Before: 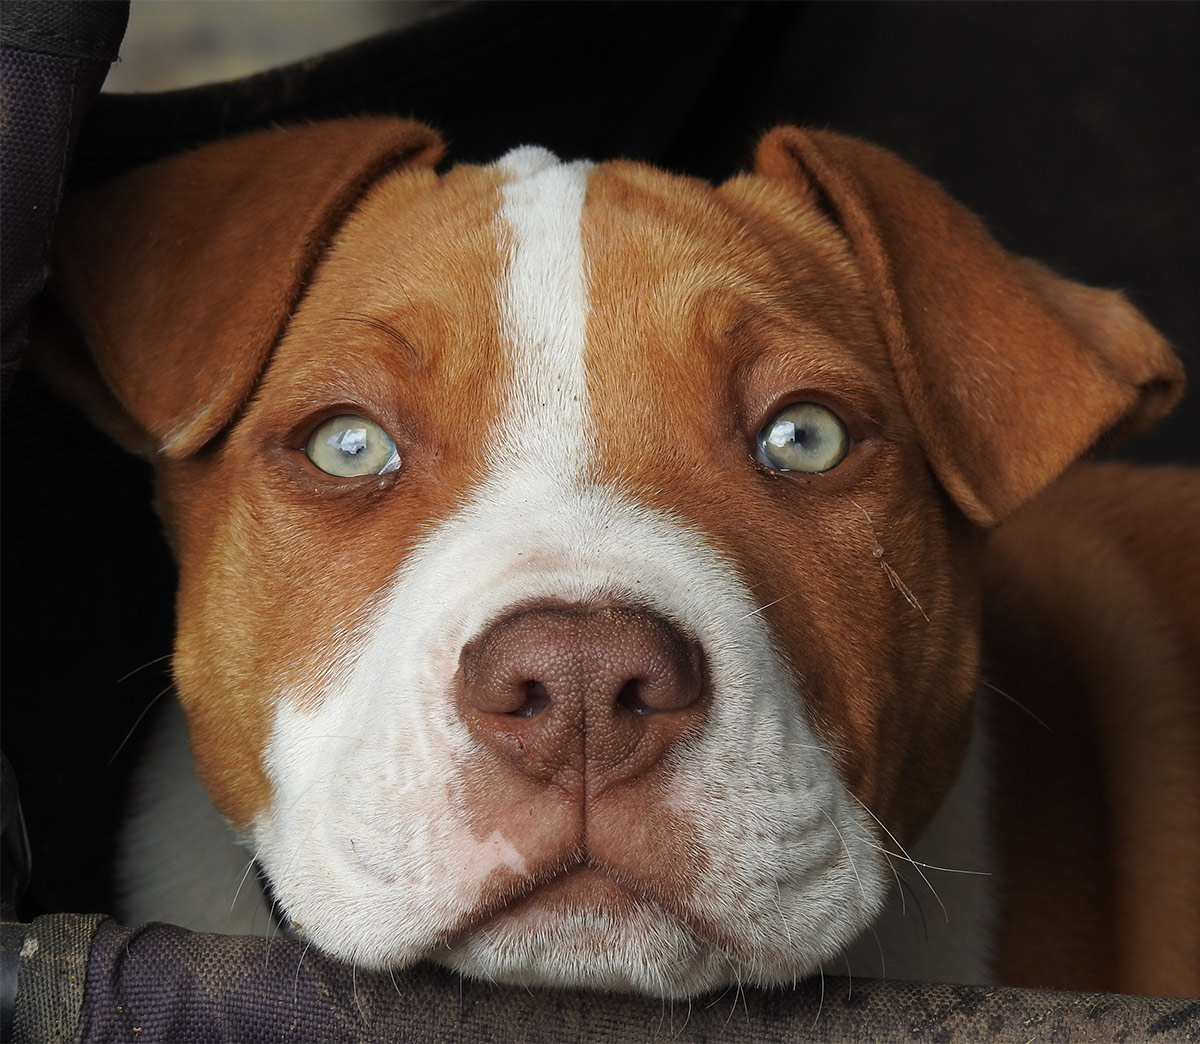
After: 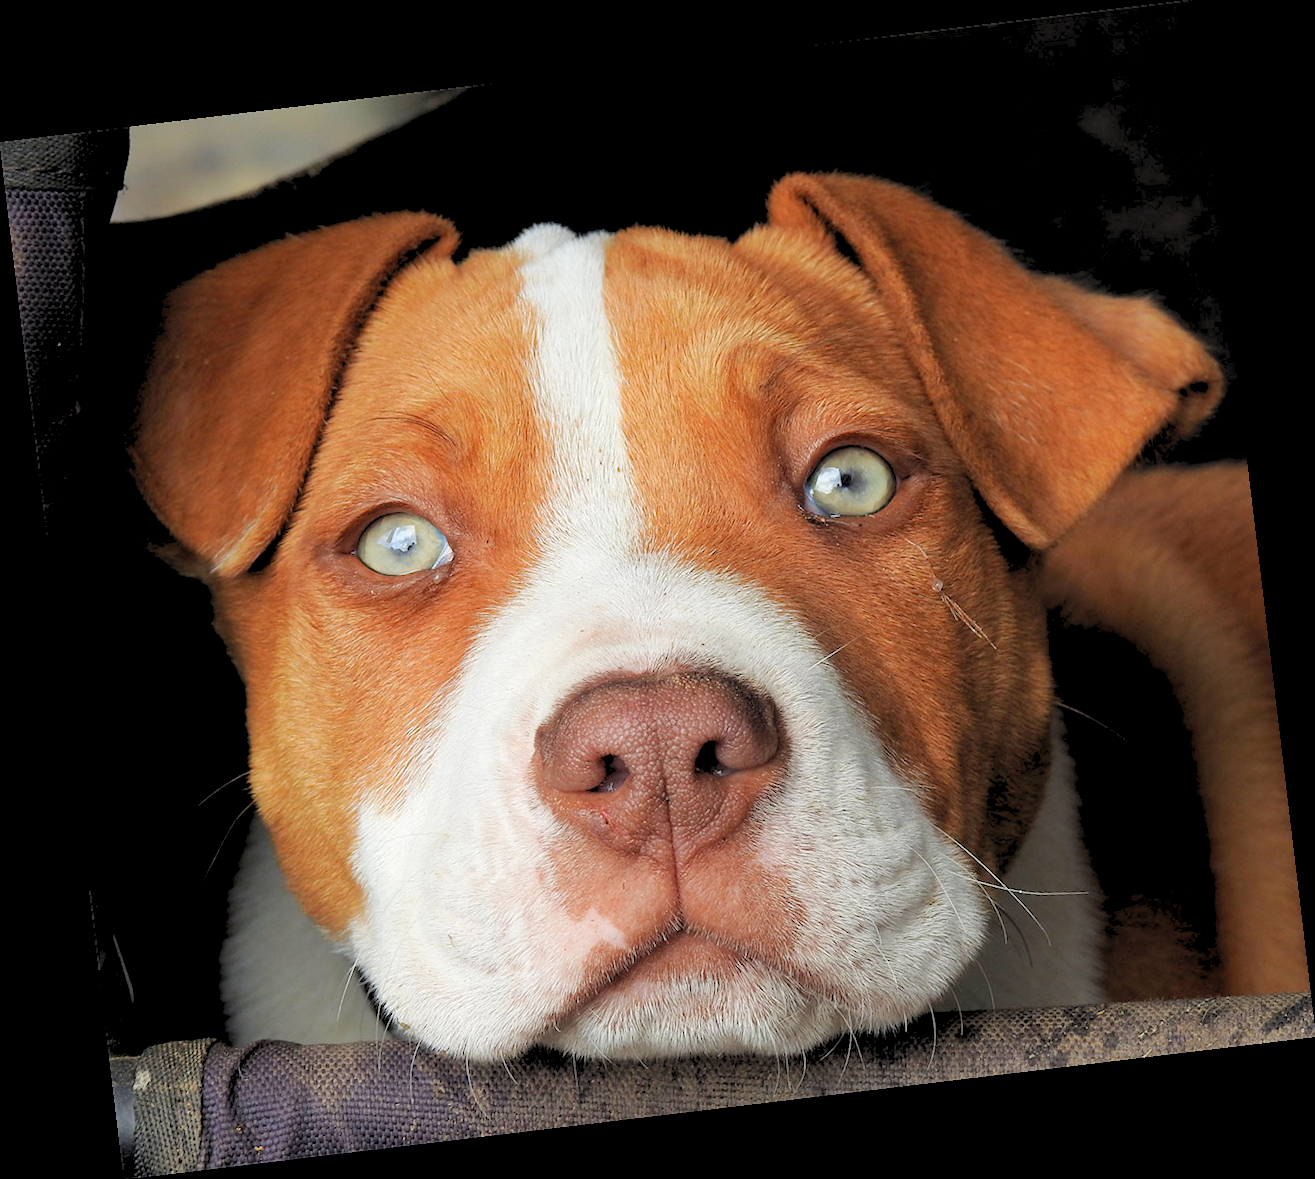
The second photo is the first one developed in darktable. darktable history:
rotate and perspective: rotation -6.83°, automatic cropping off
tone equalizer: on, module defaults
levels: levels [0.072, 0.414, 0.976]
